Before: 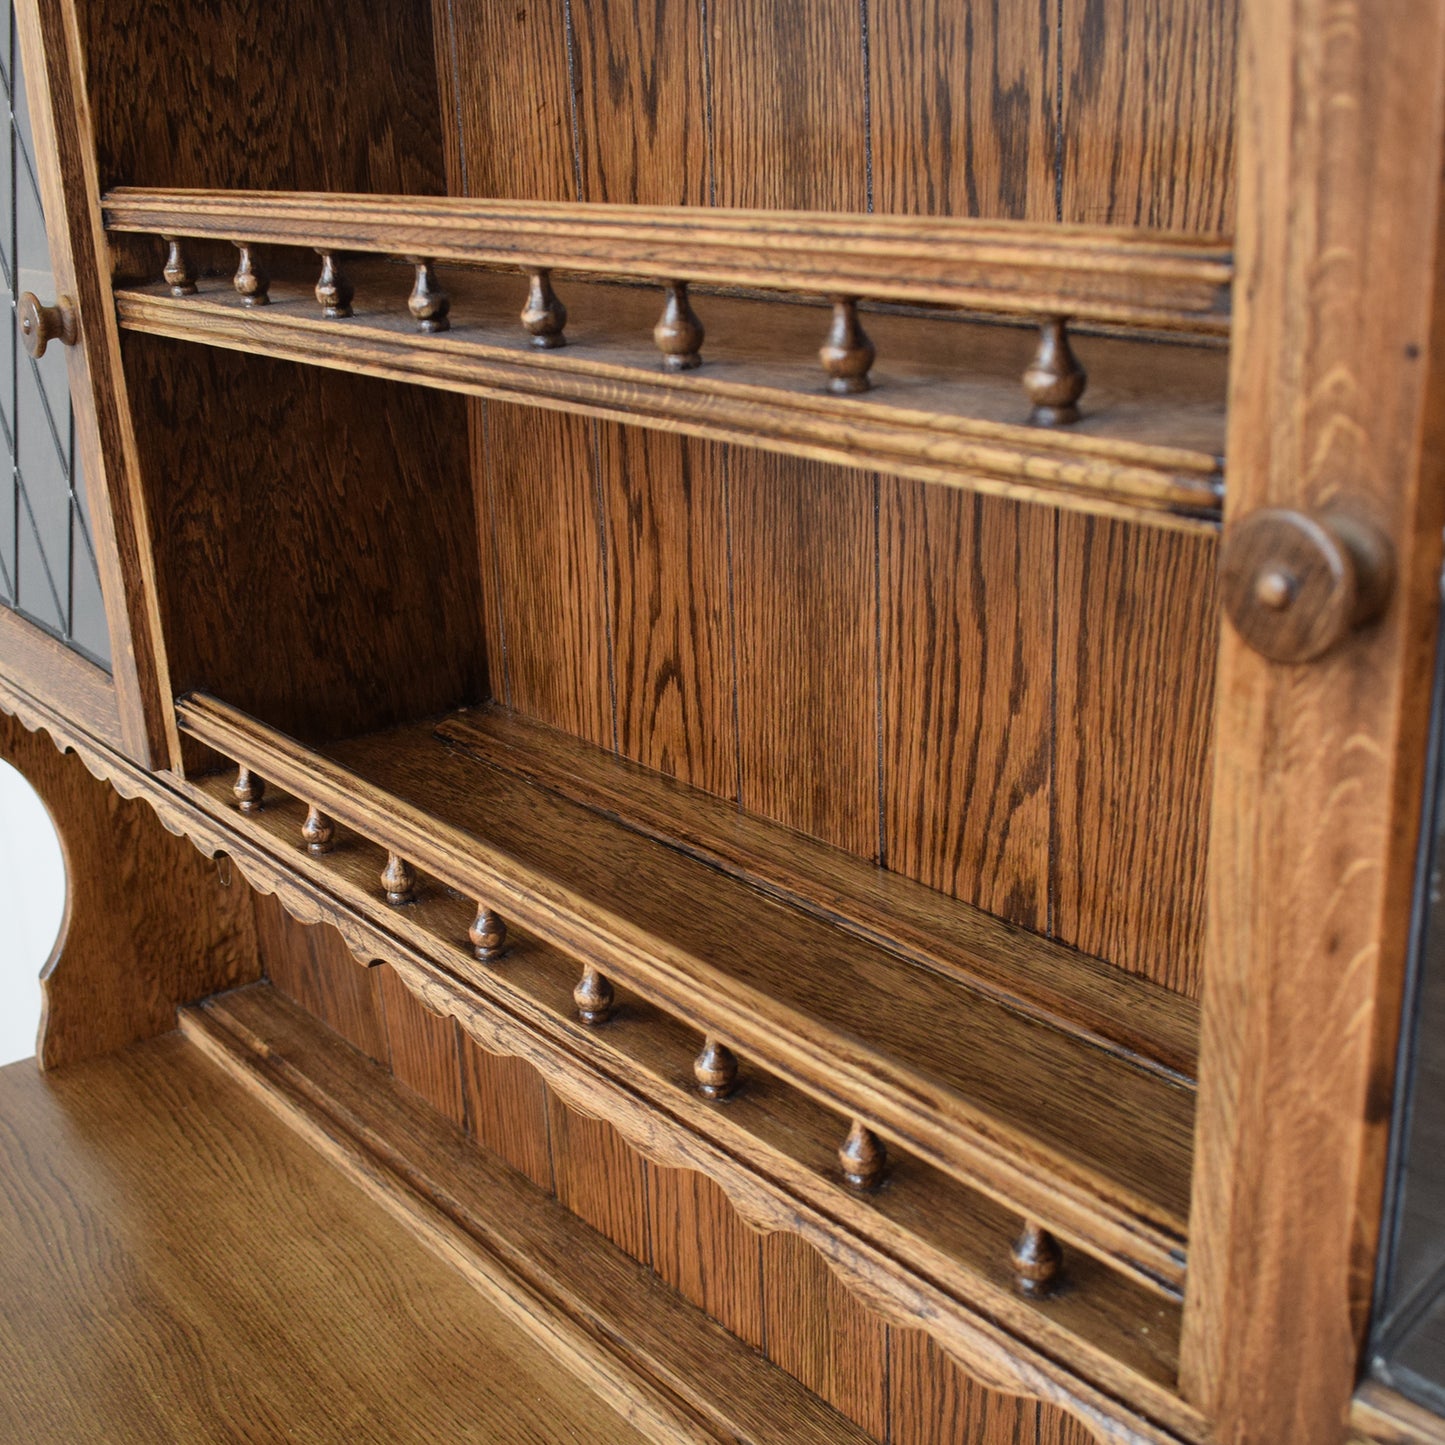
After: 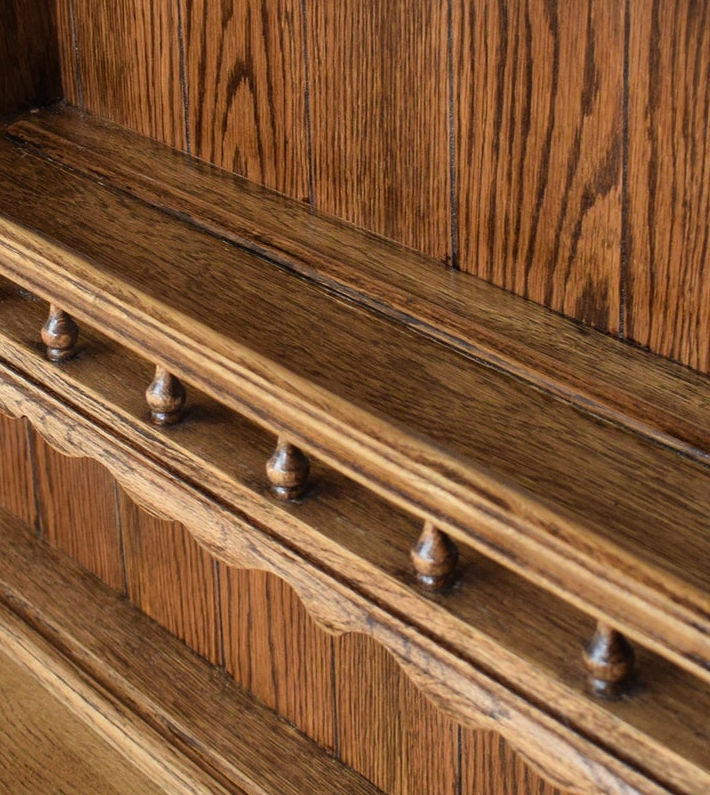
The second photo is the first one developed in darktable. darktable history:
crop: left 29.663%, top 41.469%, right 21.157%, bottom 3.505%
